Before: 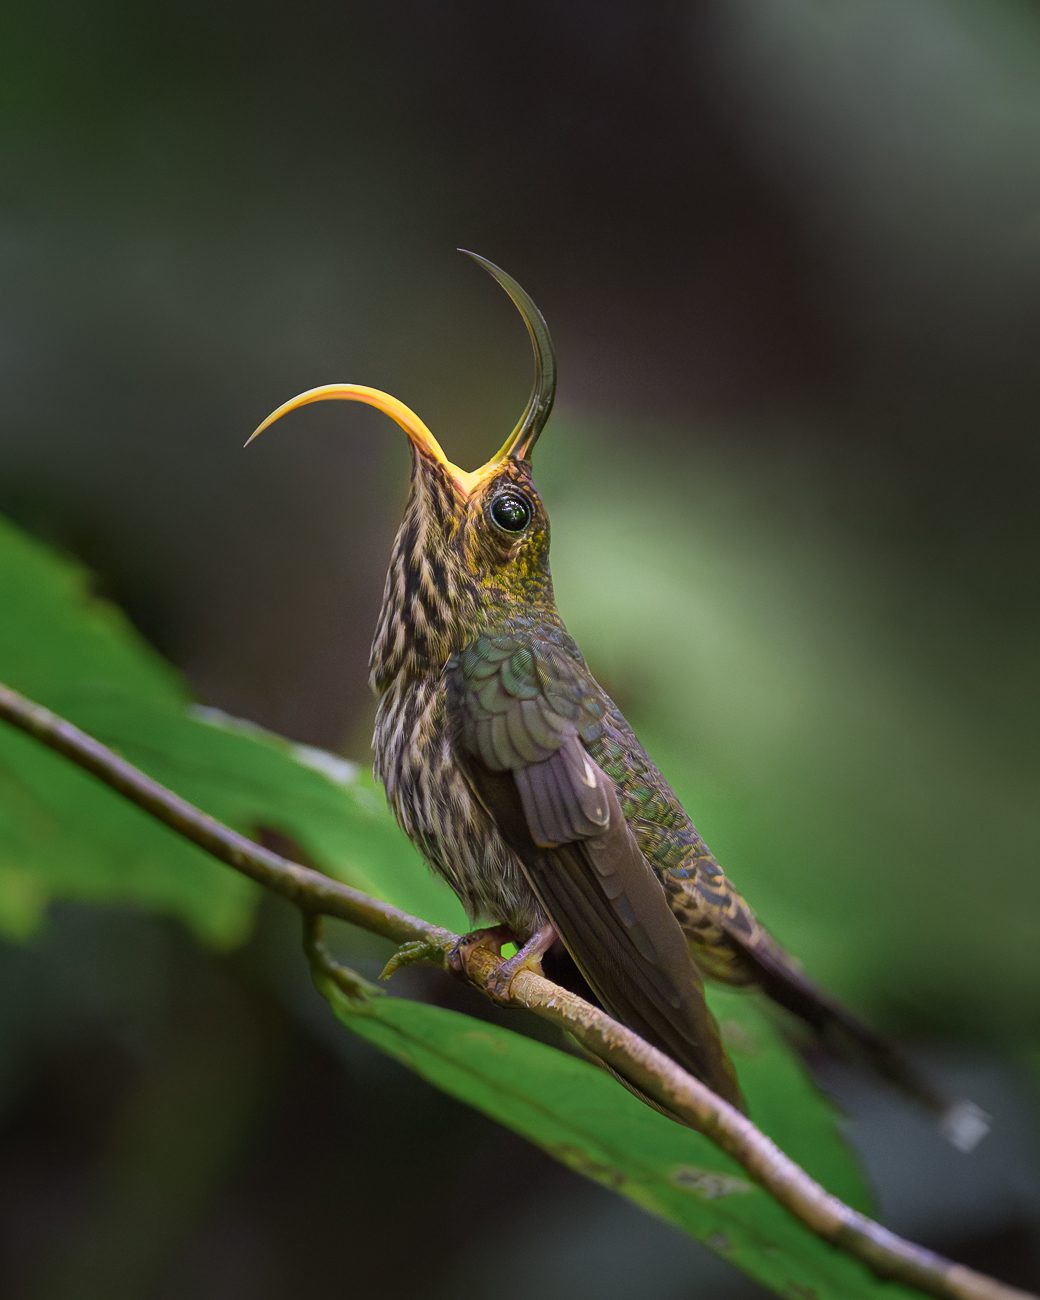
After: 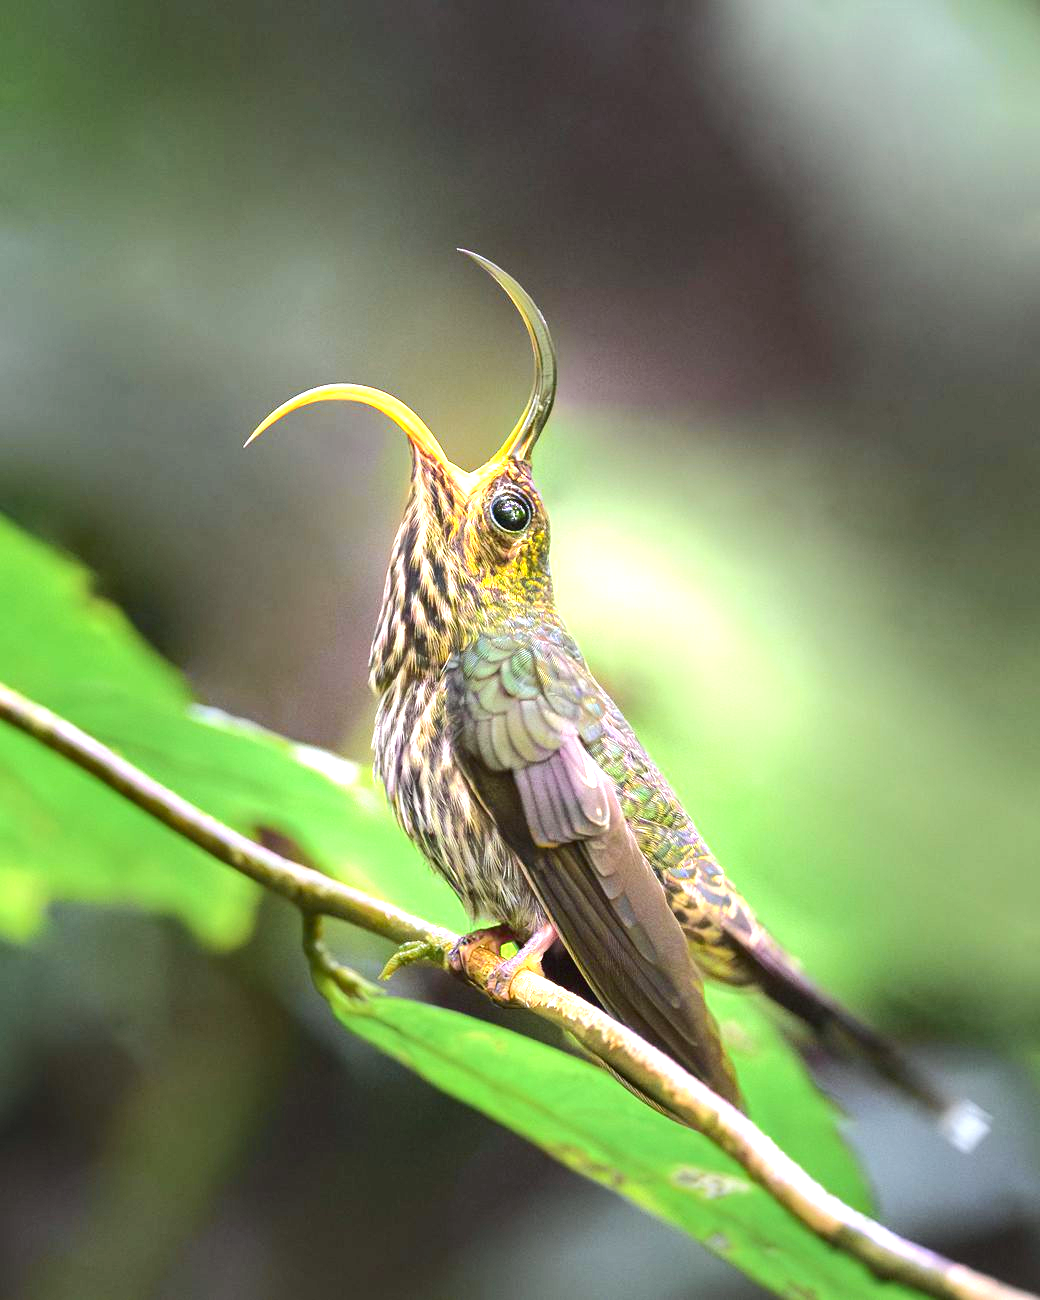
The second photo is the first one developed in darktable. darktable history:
exposure: black level correction 0, exposure 2.11 EV, compensate highlight preservation false
tone curve: curves: ch0 [(0, 0.01) (0.037, 0.032) (0.131, 0.108) (0.275, 0.256) (0.483, 0.512) (0.61, 0.665) (0.696, 0.742) (0.792, 0.819) (0.911, 0.925) (0.997, 0.995)]; ch1 [(0, 0) (0.301, 0.3) (0.423, 0.421) (0.492, 0.488) (0.507, 0.503) (0.53, 0.532) (0.573, 0.586) (0.683, 0.702) (0.746, 0.77) (1, 1)]; ch2 [(0, 0) (0.246, 0.233) (0.36, 0.352) (0.415, 0.415) (0.485, 0.487) (0.502, 0.504) (0.525, 0.518) (0.539, 0.539) (0.587, 0.594) (0.636, 0.652) (0.711, 0.729) (0.845, 0.855) (0.998, 0.977)], color space Lab, independent channels, preserve colors none
